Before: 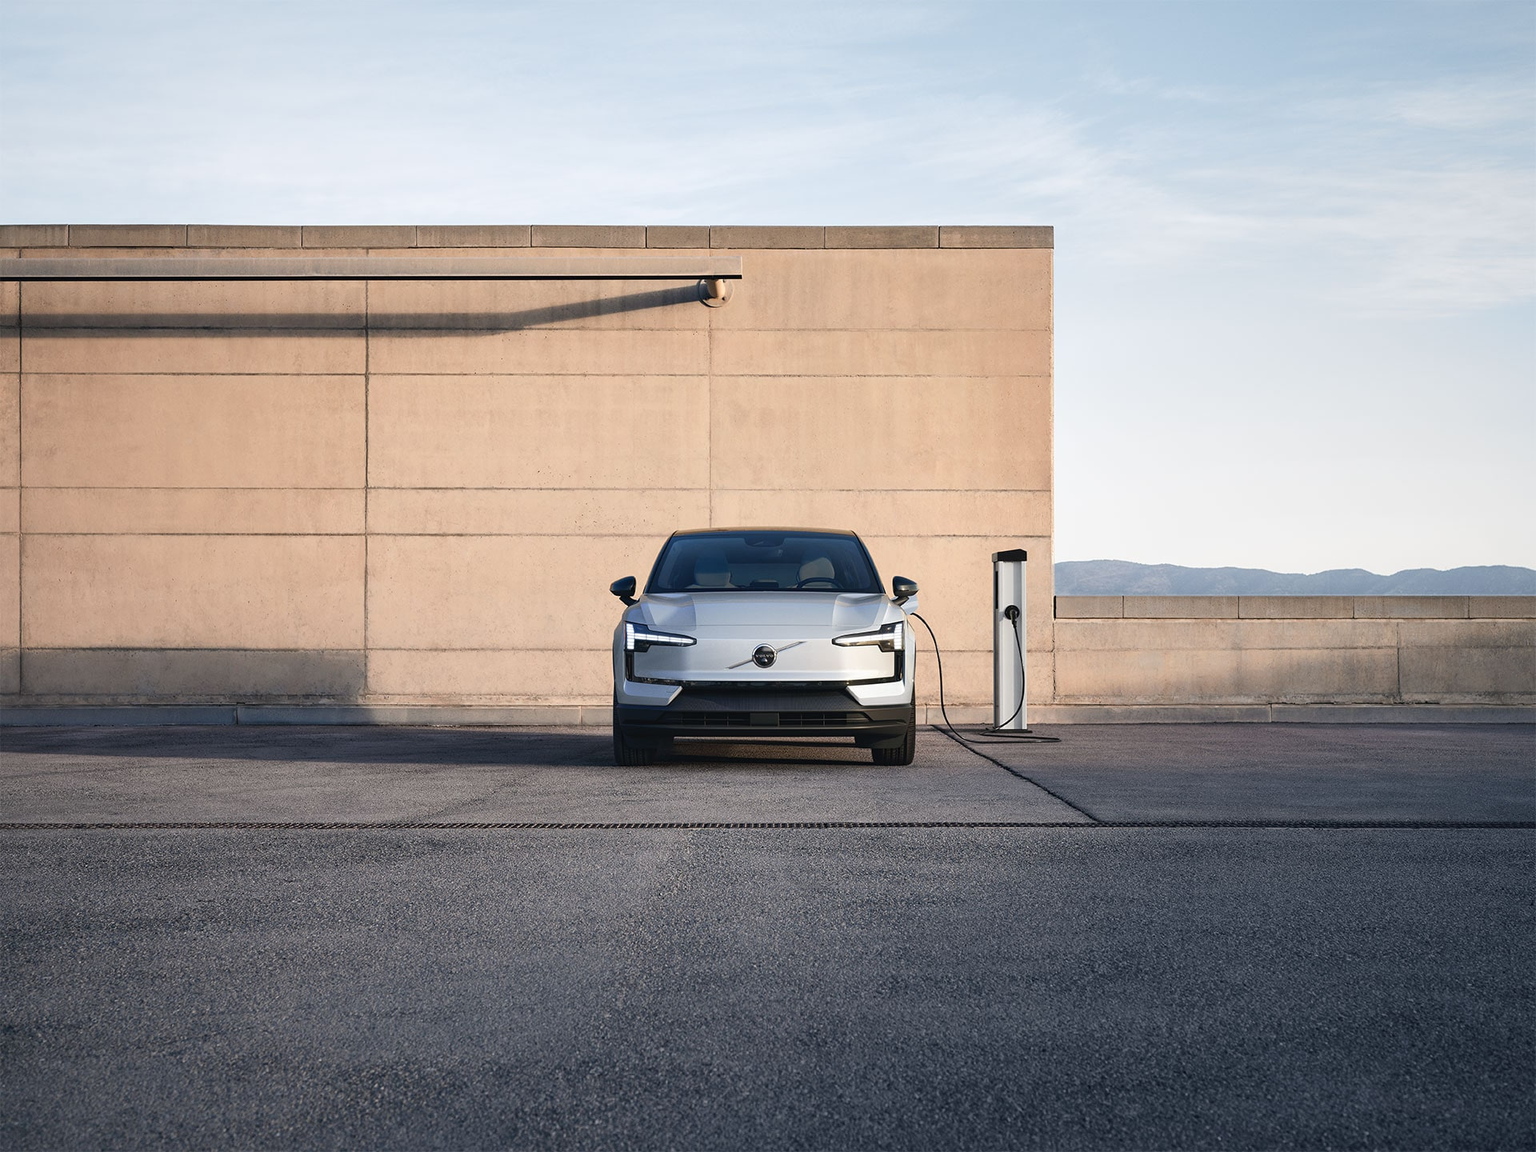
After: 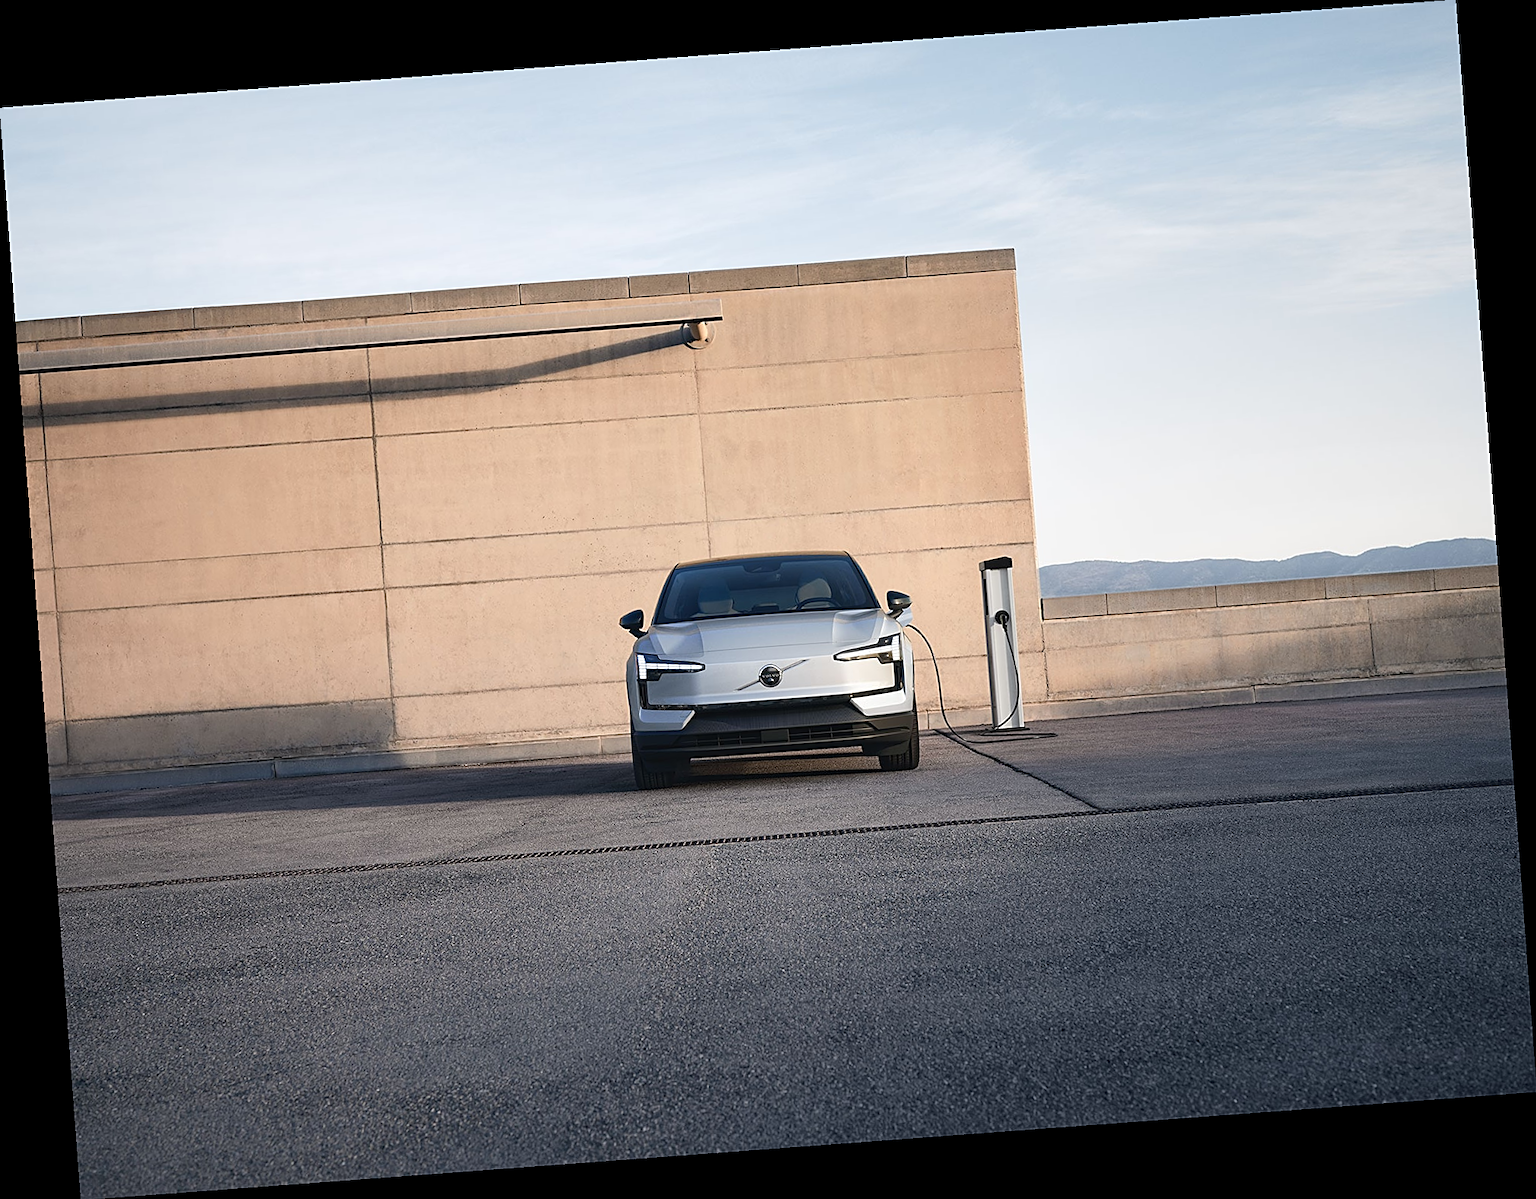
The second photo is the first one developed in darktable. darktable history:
sharpen: on, module defaults
rotate and perspective: rotation -4.25°, automatic cropping off
